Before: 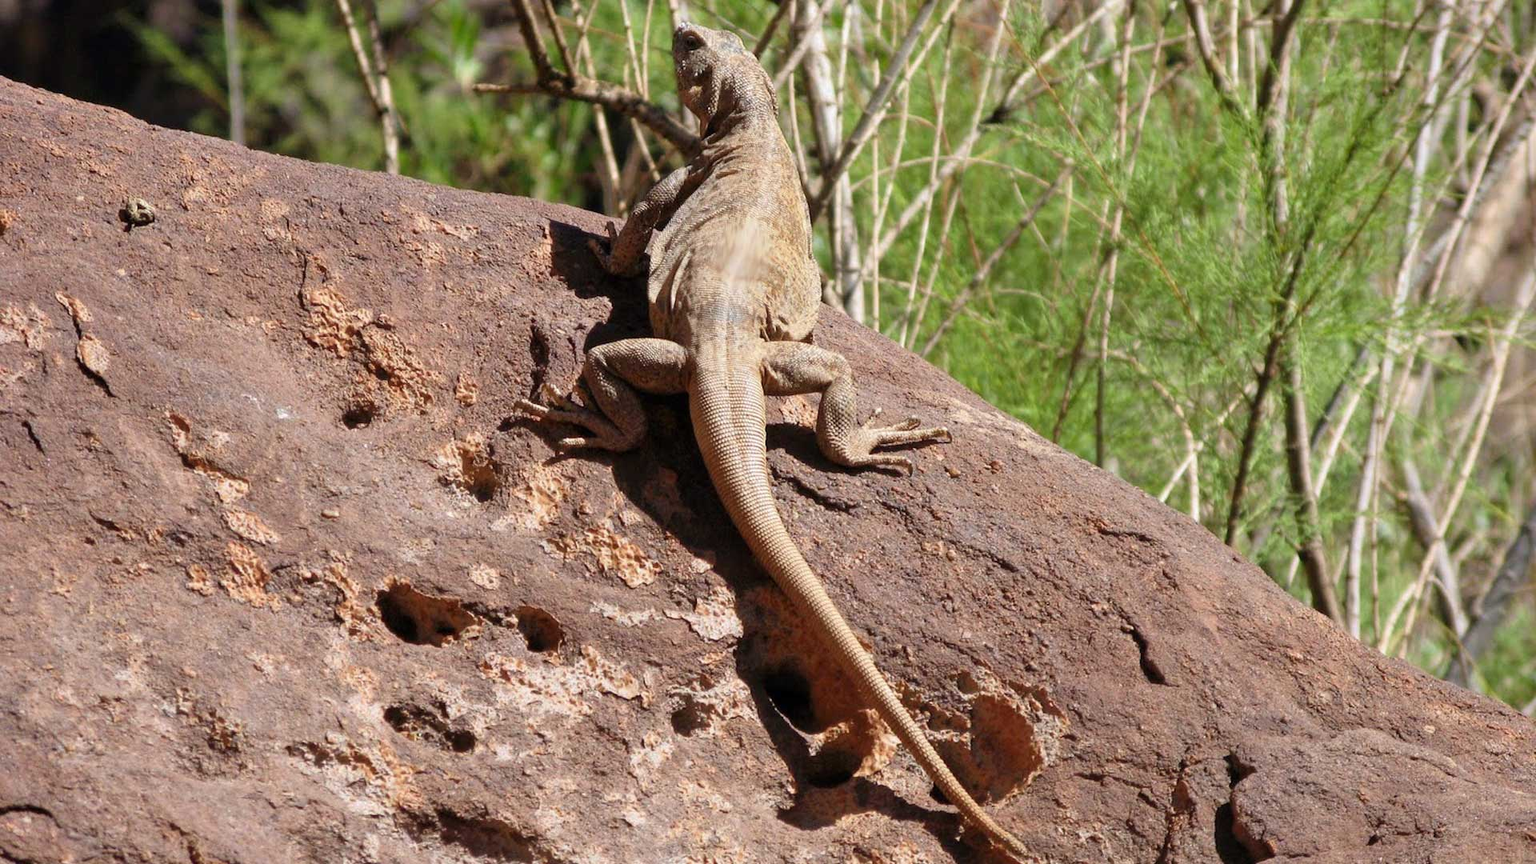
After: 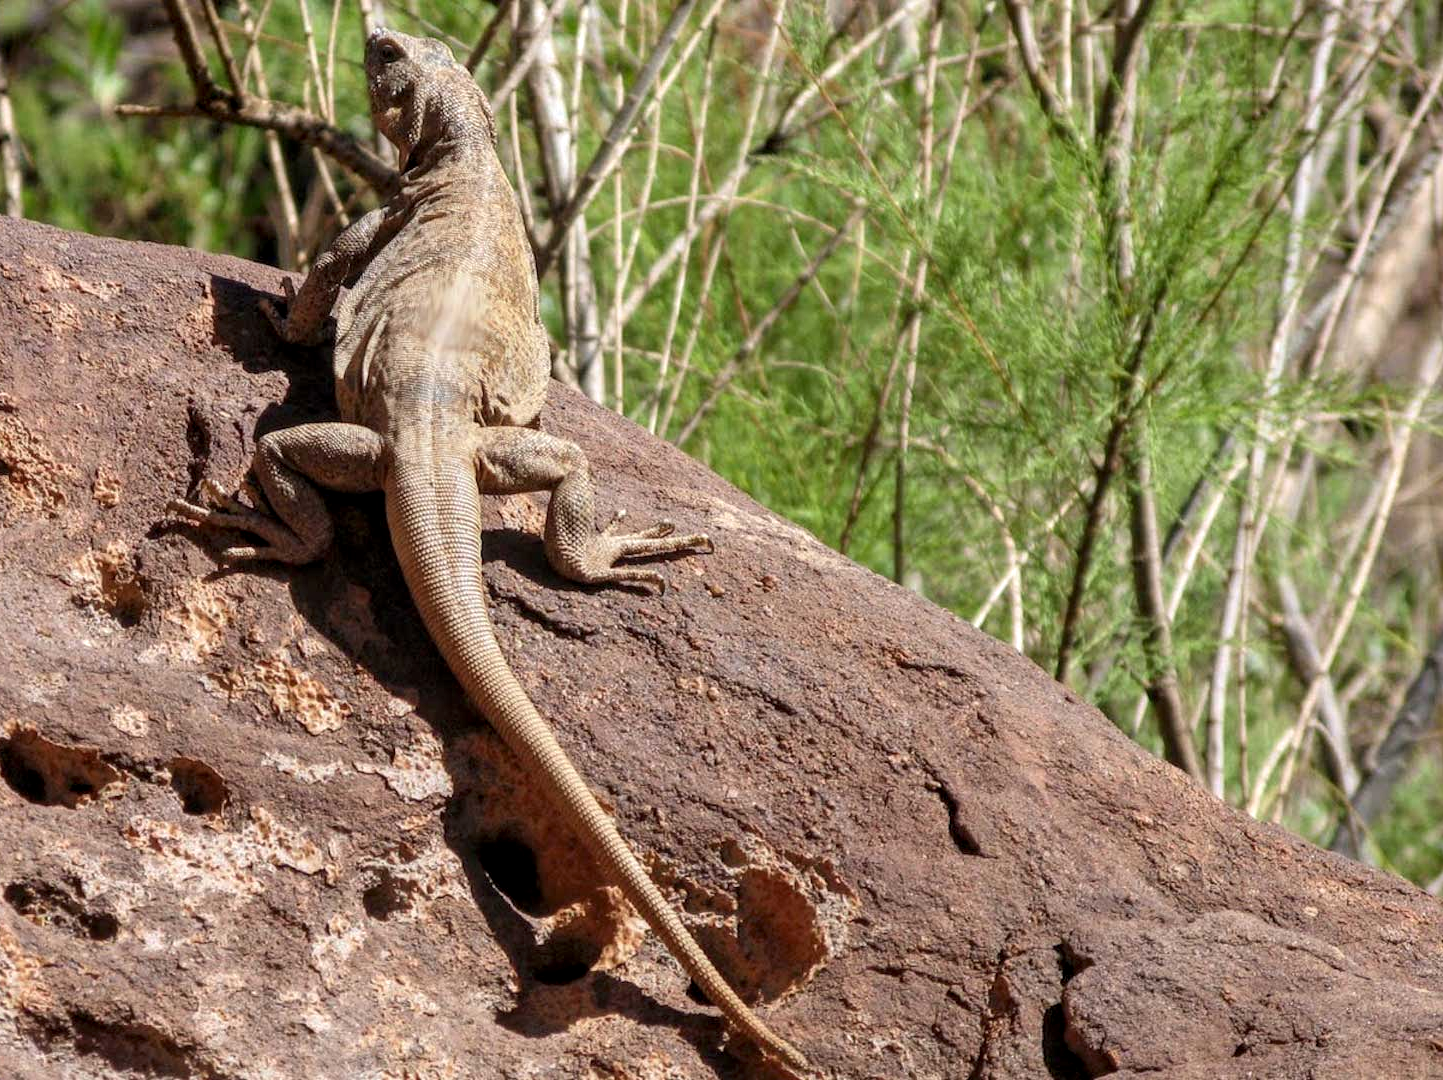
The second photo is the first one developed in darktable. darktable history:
crop and rotate: left 24.837%
tone equalizer: edges refinement/feathering 500, mask exposure compensation -1.57 EV, preserve details no
local contrast: detail 130%
